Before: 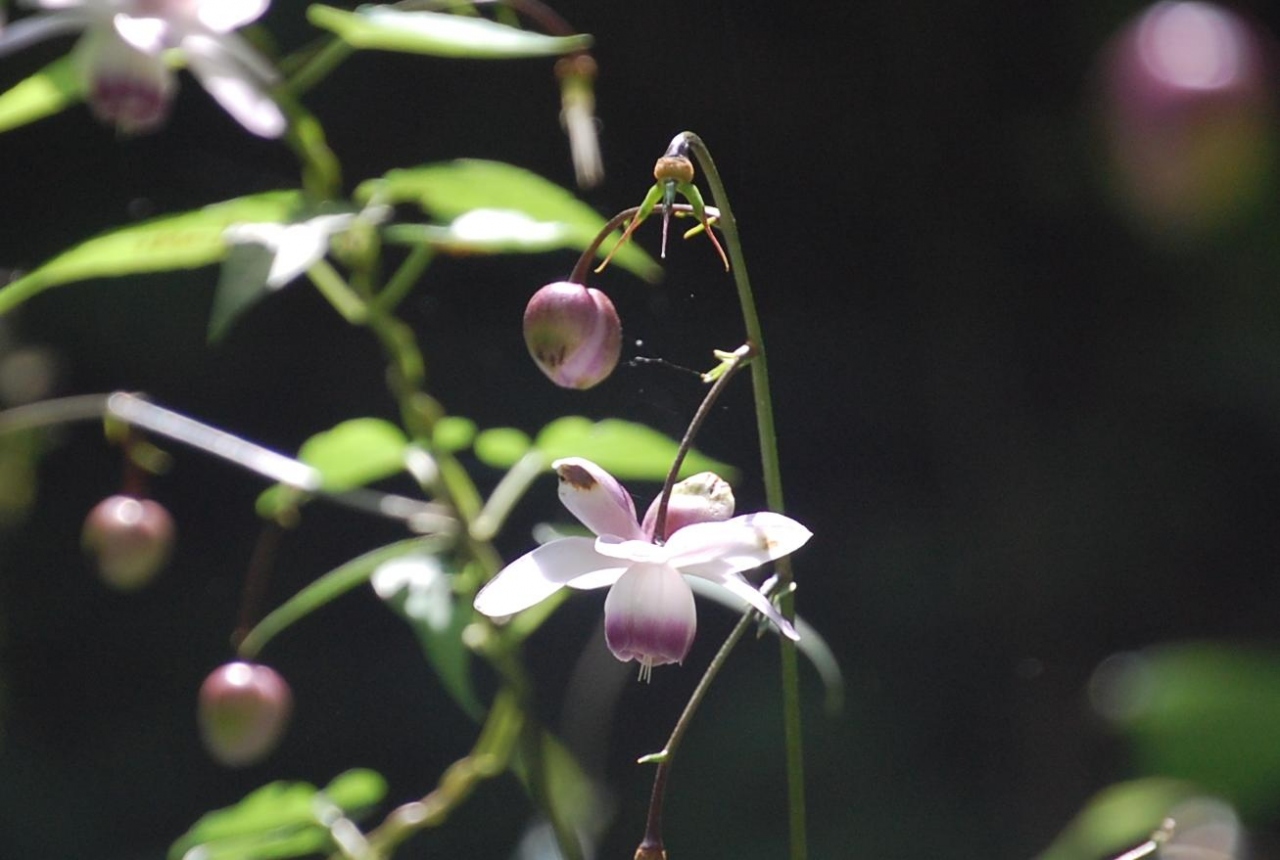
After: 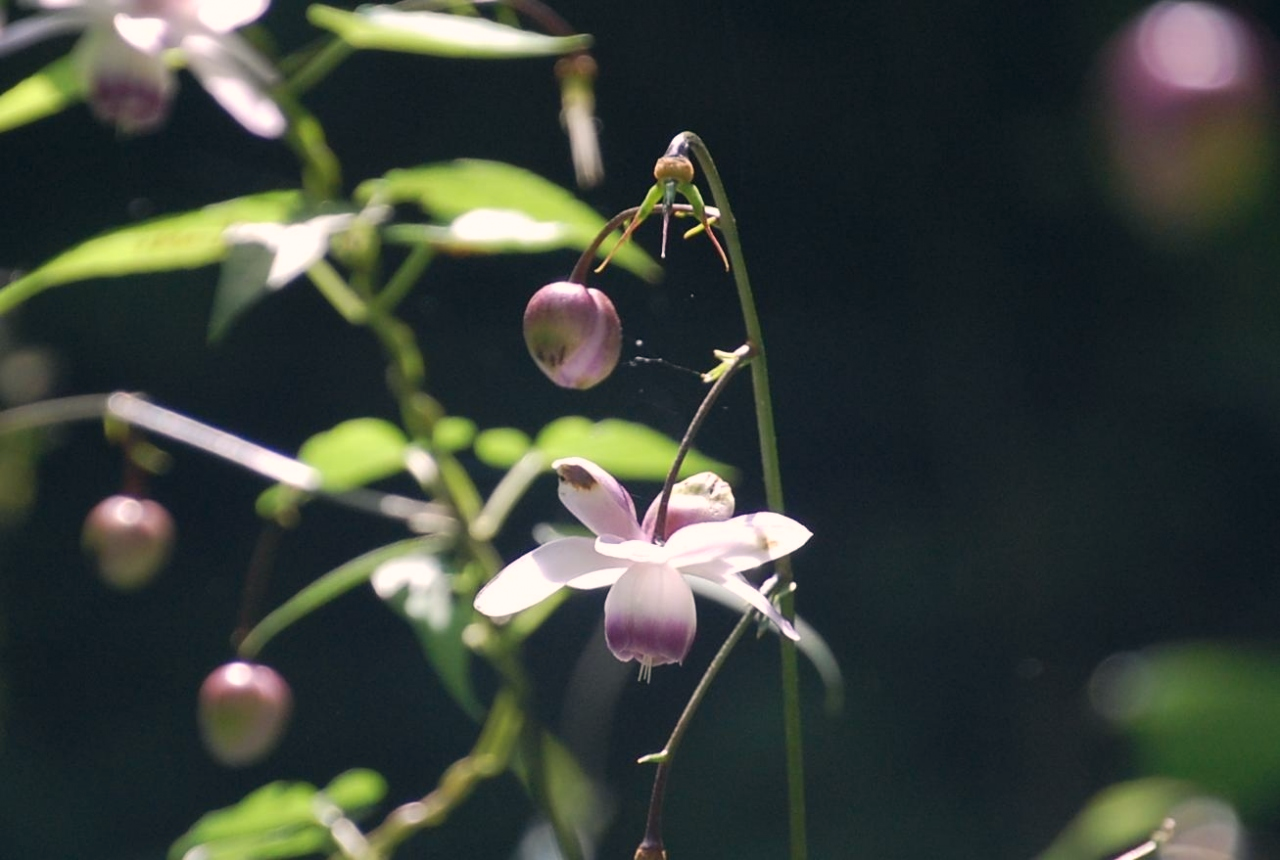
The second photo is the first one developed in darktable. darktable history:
exposure: black level correction 0, exposure 0 EV, compensate highlight preservation false
color correction: highlights a* 5.47, highlights b* 5.32, shadows a* -4.29, shadows b* -5.12
